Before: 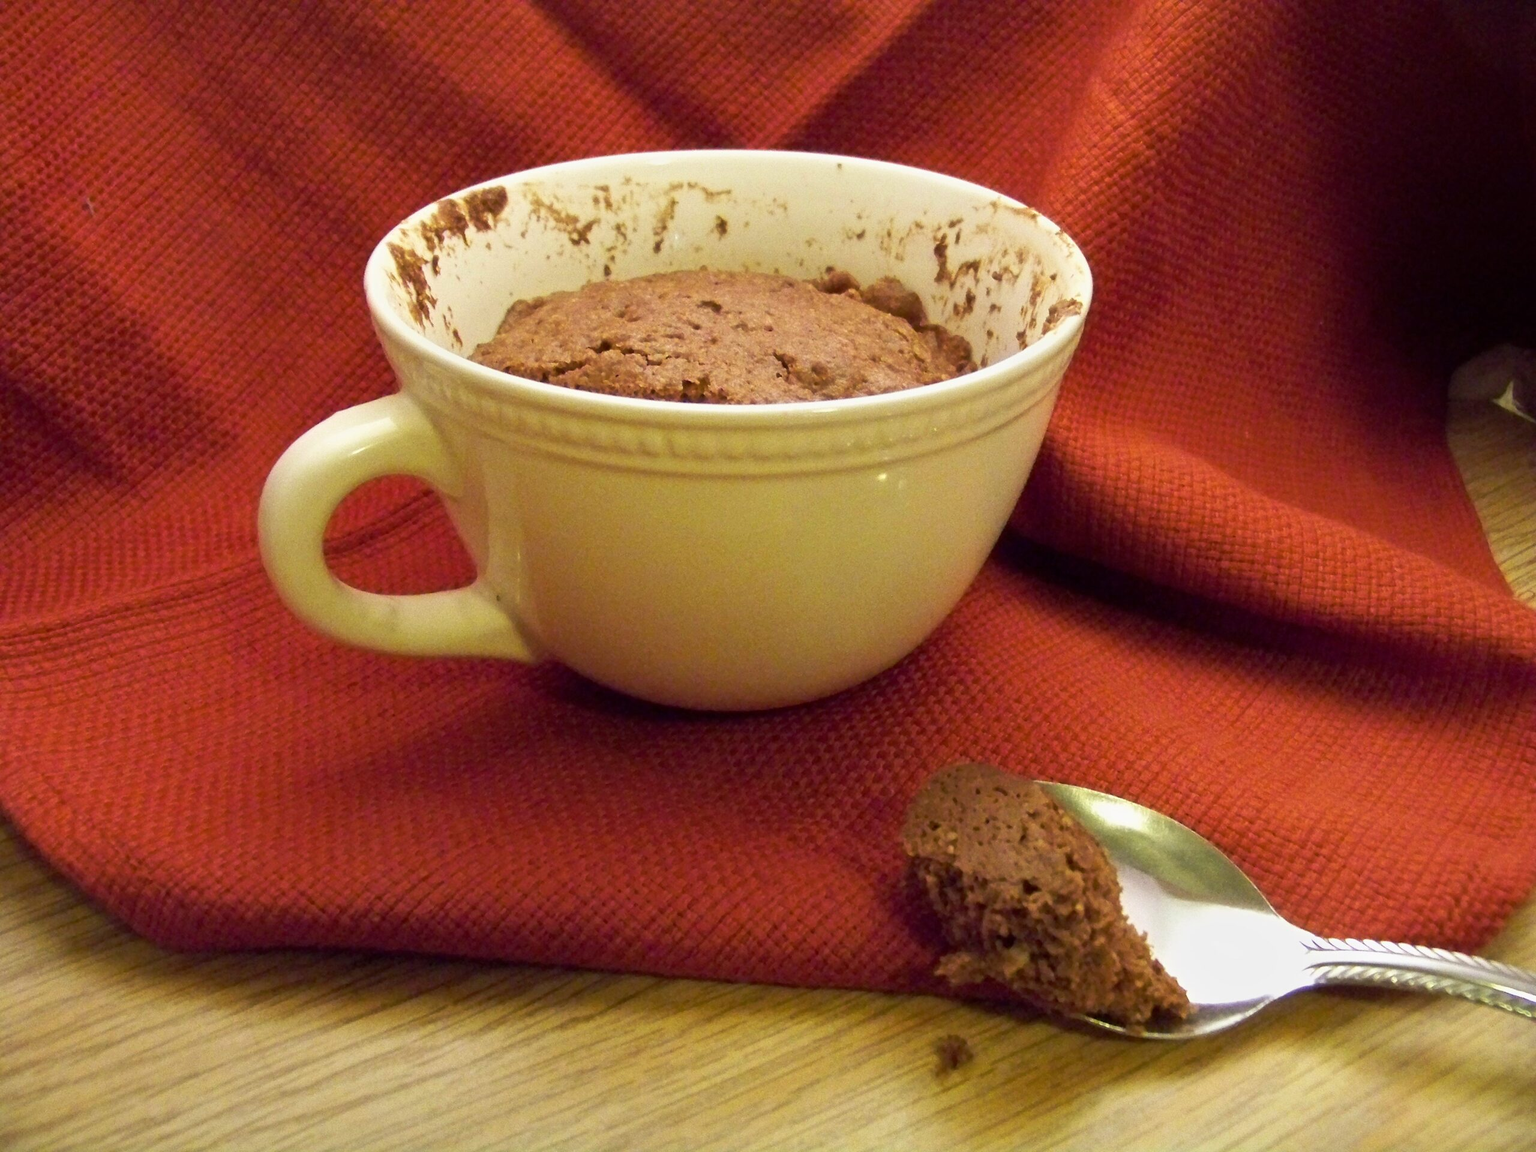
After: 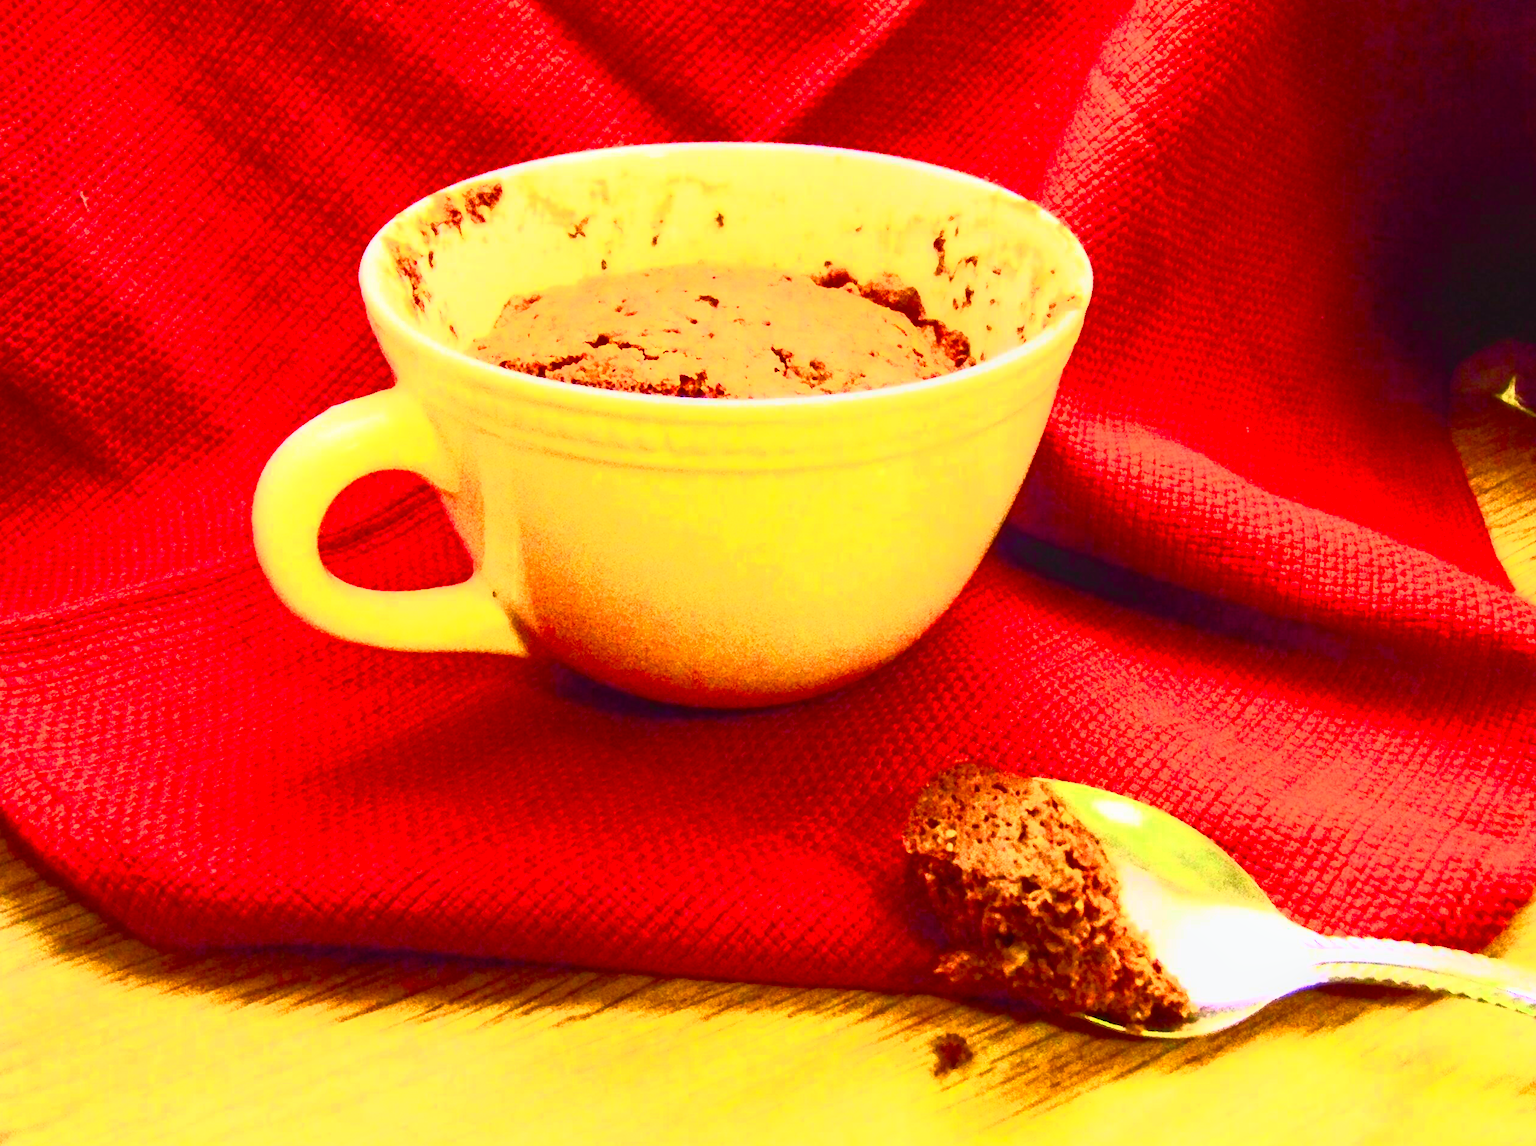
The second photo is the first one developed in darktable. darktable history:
crop: left 0.473%, top 0.711%, right 0.132%, bottom 0.374%
contrast brightness saturation: contrast 0.981, brightness 0.988, saturation 0.996
local contrast: on, module defaults
tone curve: curves: ch0 [(0, 0) (0.187, 0.12) (0.384, 0.363) (0.577, 0.681) (0.735, 0.881) (0.864, 0.959) (1, 0.987)]; ch1 [(0, 0) (0.402, 0.36) (0.476, 0.466) (0.501, 0.501) (0.518, 0.514) (0.564, 0.614) (0.614, 0.664) (0.741, 0.829) (1, 1)]; ch2 [(0, 0) (0.429, 0.387) (0.483, 0.481) (0.503, 0.501) (0.522, 0.533) (0.564, 0.605) (0.615, 0.697) (0.702, 0.774) (1, 0.895)], color space Lab, independent channels, preserve colors none
